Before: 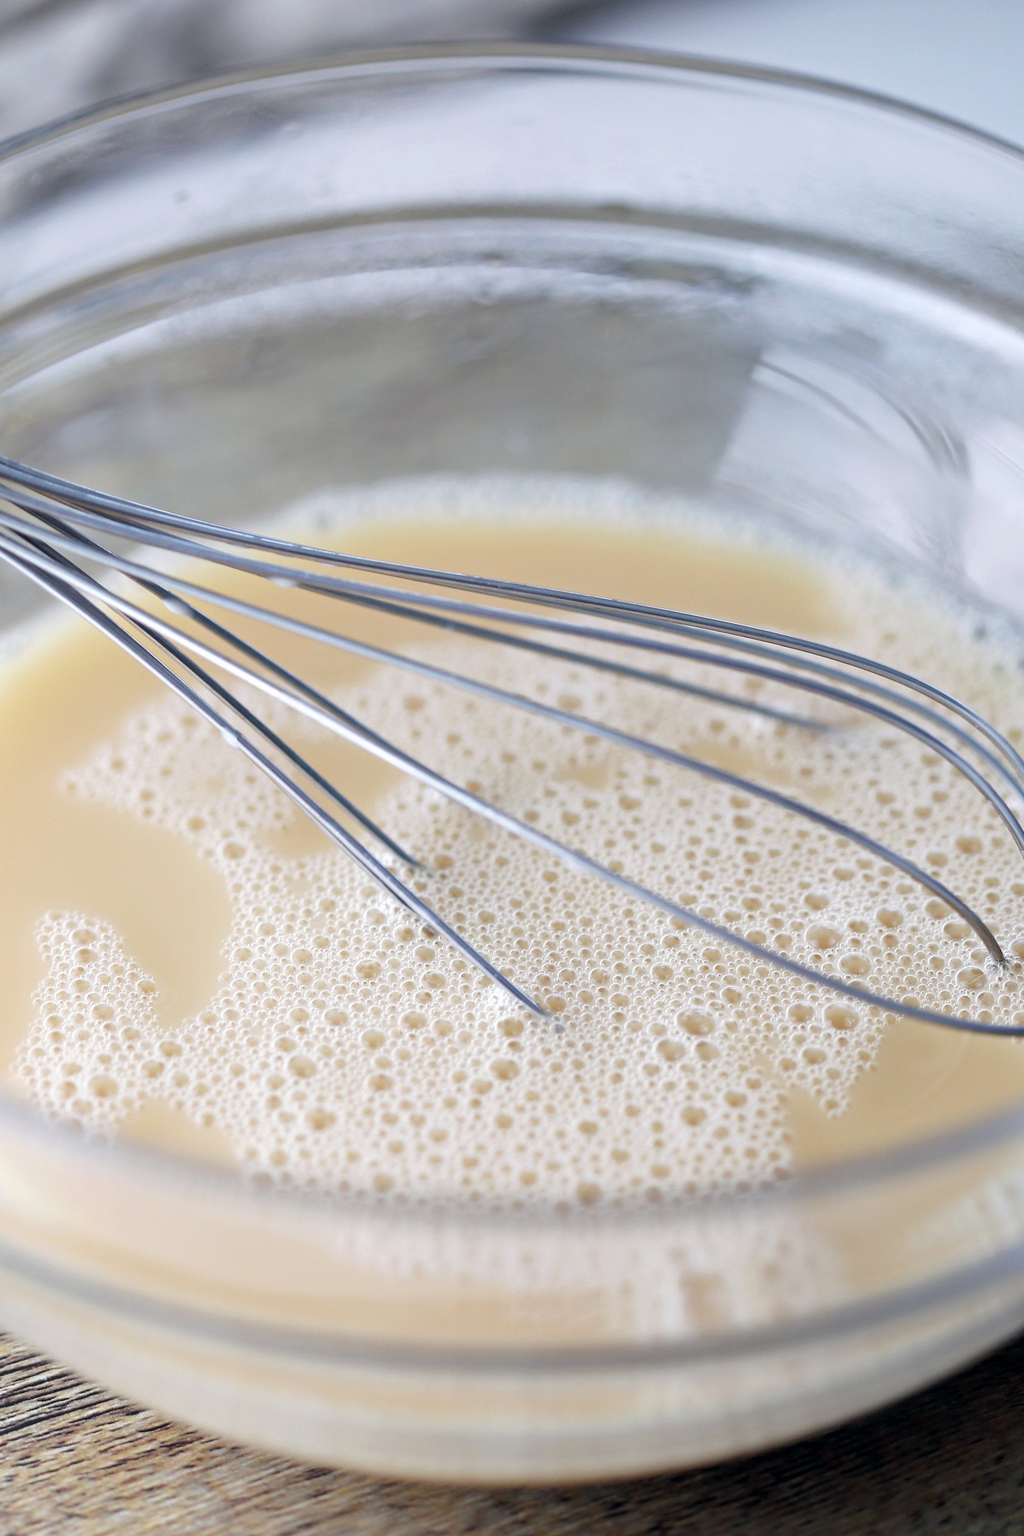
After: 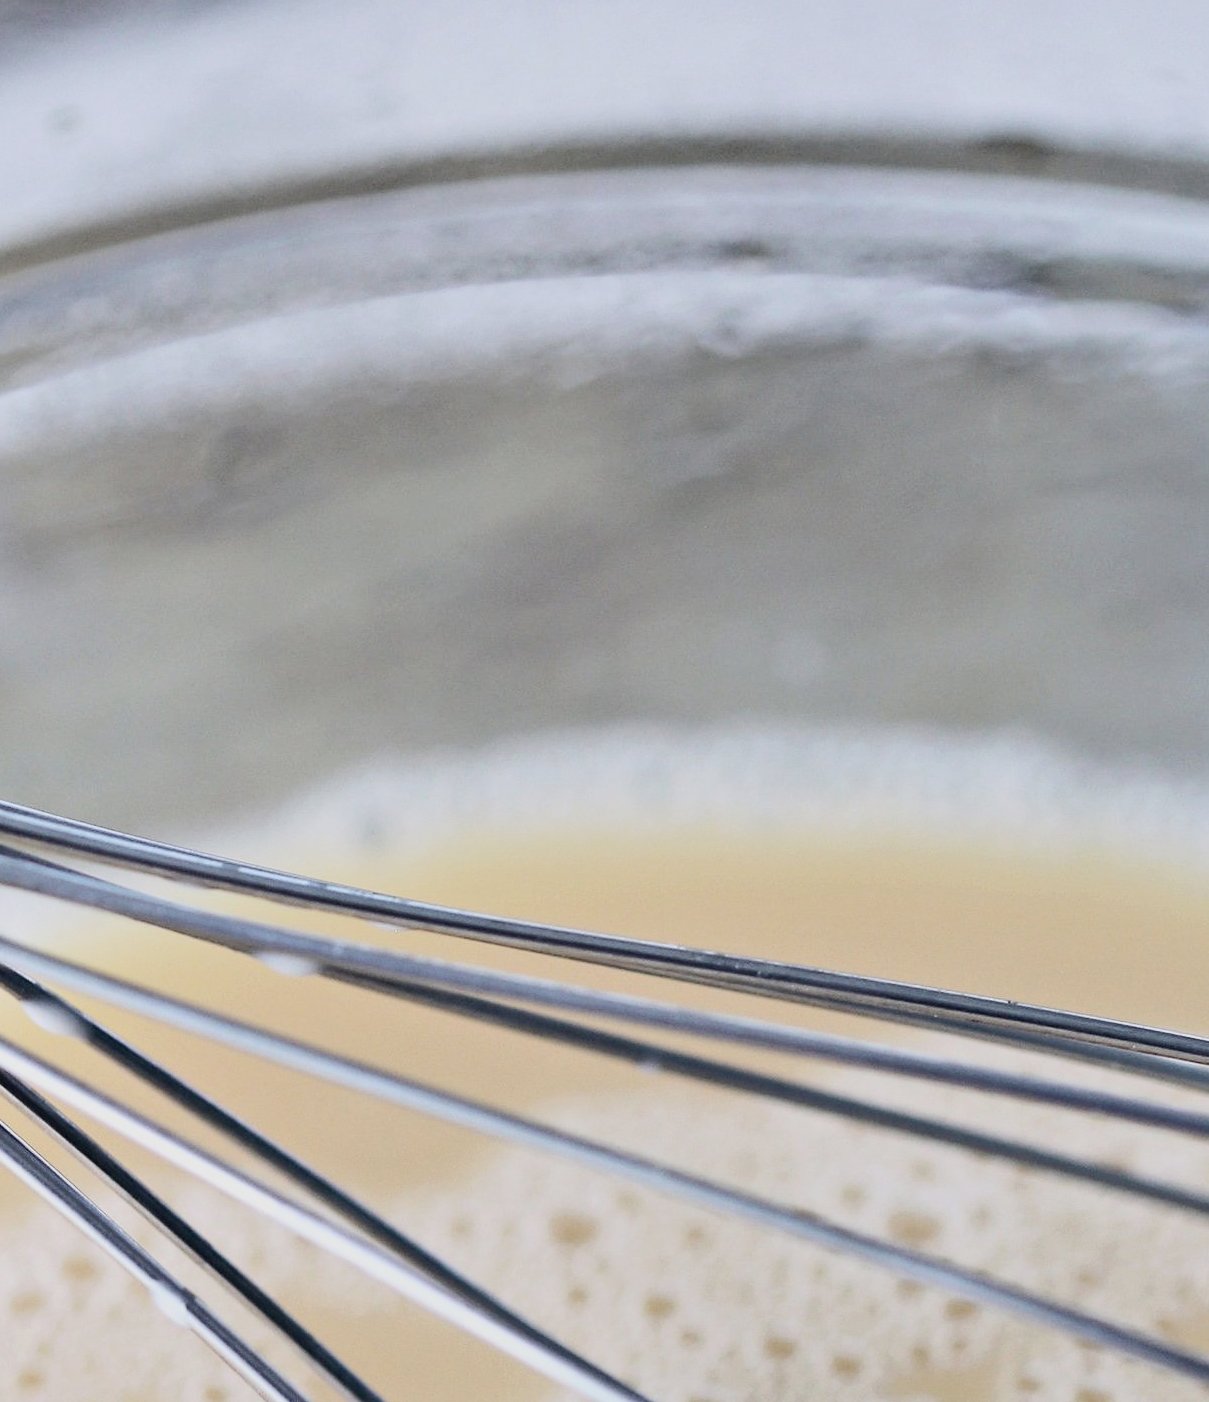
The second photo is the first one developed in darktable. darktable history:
shadows and highlights: shadows 60.47, soften with gaussian
crop: left 14.866%, top 9.259%, right 31.167%, bottom 49.027%
tone curve: curves: ch0 [(0, 0) (0.004, 0) (0.133, 0.071) (0.325, 0.456) (0.832, 0.957) (1, 1)], color space Lab, independent channels, preserve colors none
exposure: exposure -0.925 EV, compensate exposure bias true, compensate highlight preservation false
